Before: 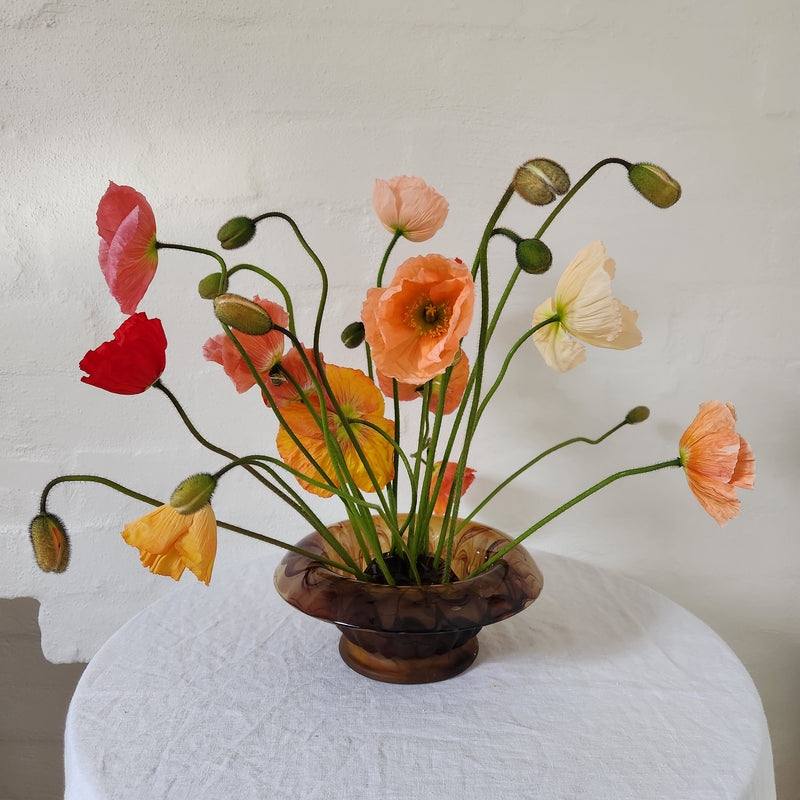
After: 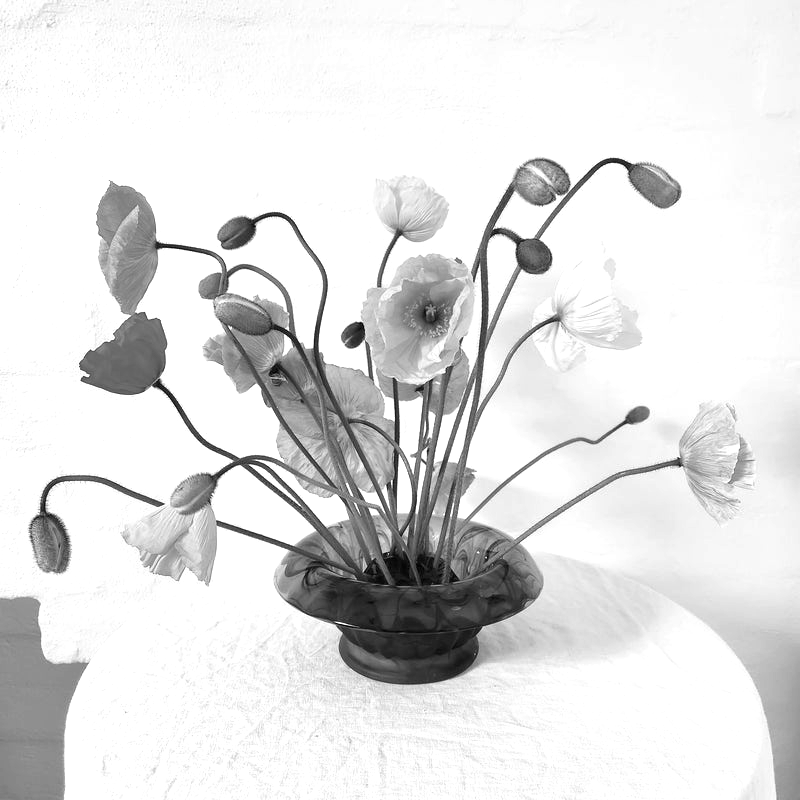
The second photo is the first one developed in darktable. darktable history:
monochrome: on, module defaults
exposure: black level correction 0, exposure 1 EV, compensate exposure bias true, compensate highlight preservation false
